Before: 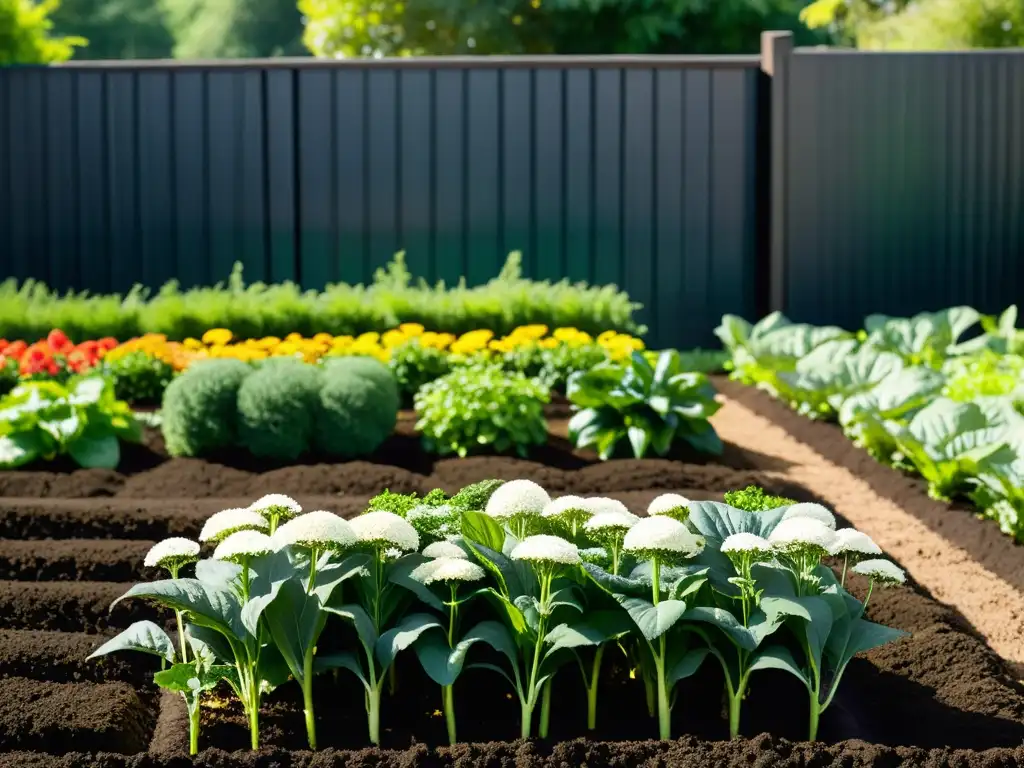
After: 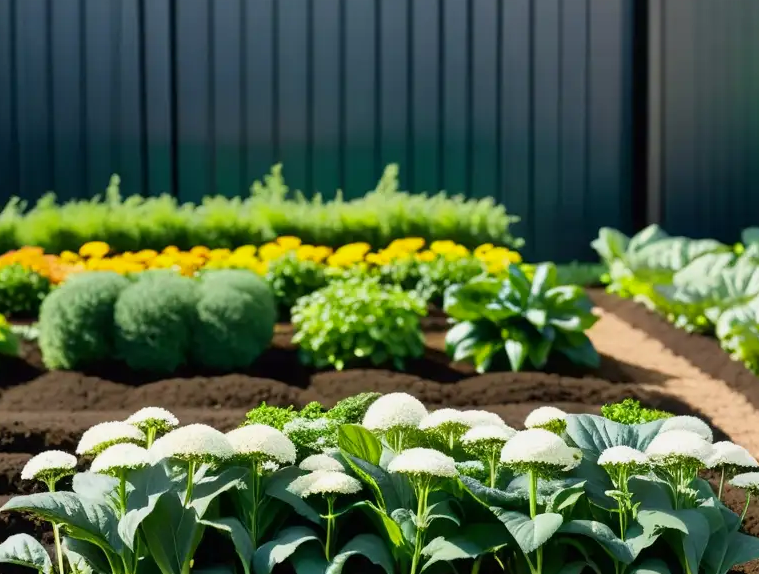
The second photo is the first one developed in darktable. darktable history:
shadows and highlights: white point adjustment -3.49, highlights -63.4, soften with gaussian
crop and rotate: left 12.107%, top 11.411%, right 13.682%, bottom 13.835%
